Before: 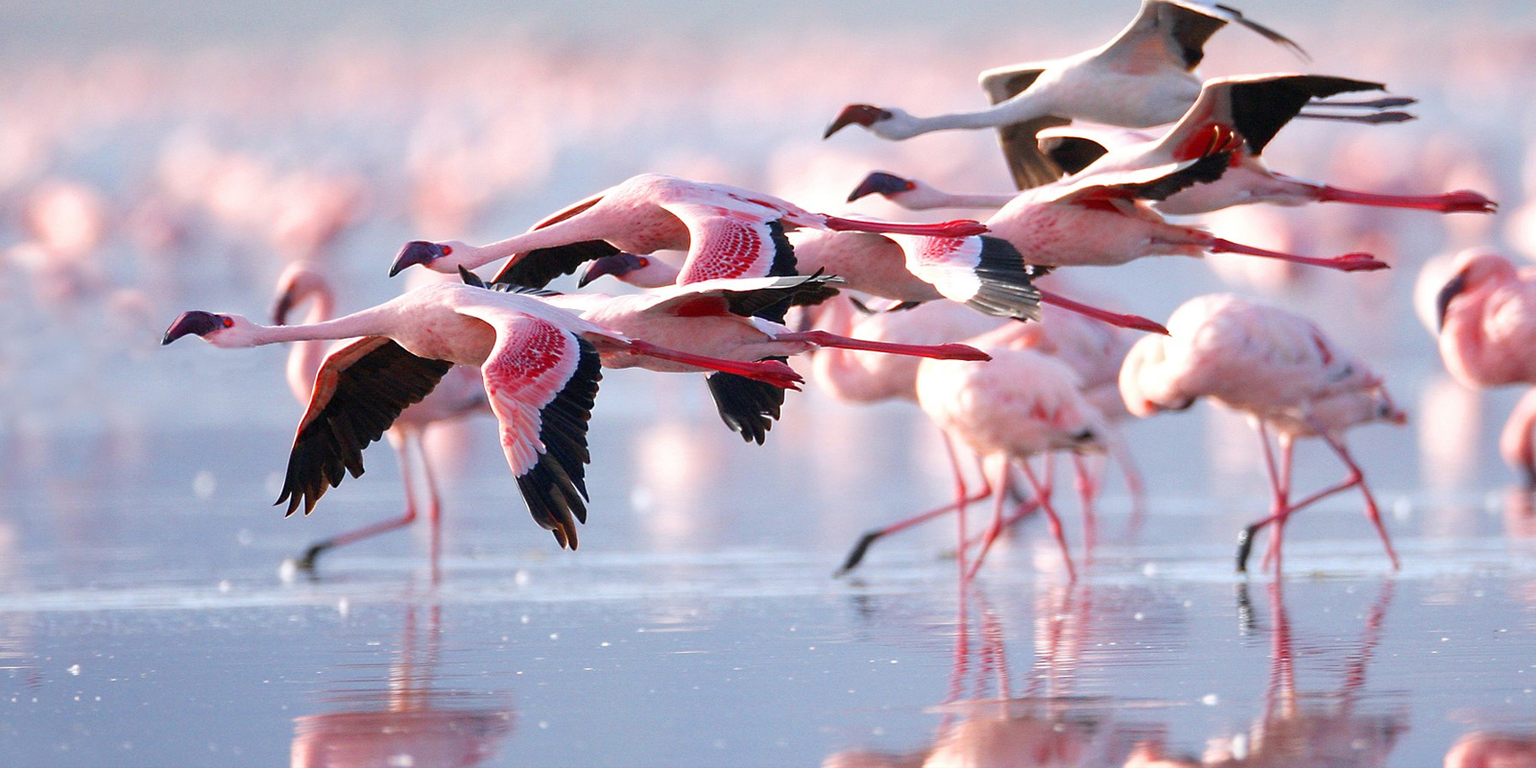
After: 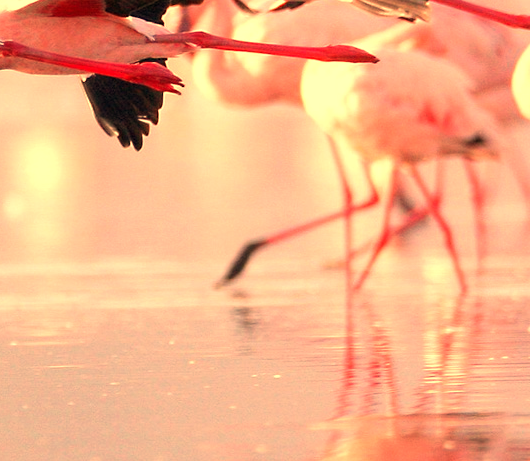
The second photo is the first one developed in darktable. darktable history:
crop: left 40.878%, top 39.176%, right 25.993%, bottom 3.081%
white balance: red 1.467, blue 0.684
levels: levels [0.016, 0.484, 0.953]
